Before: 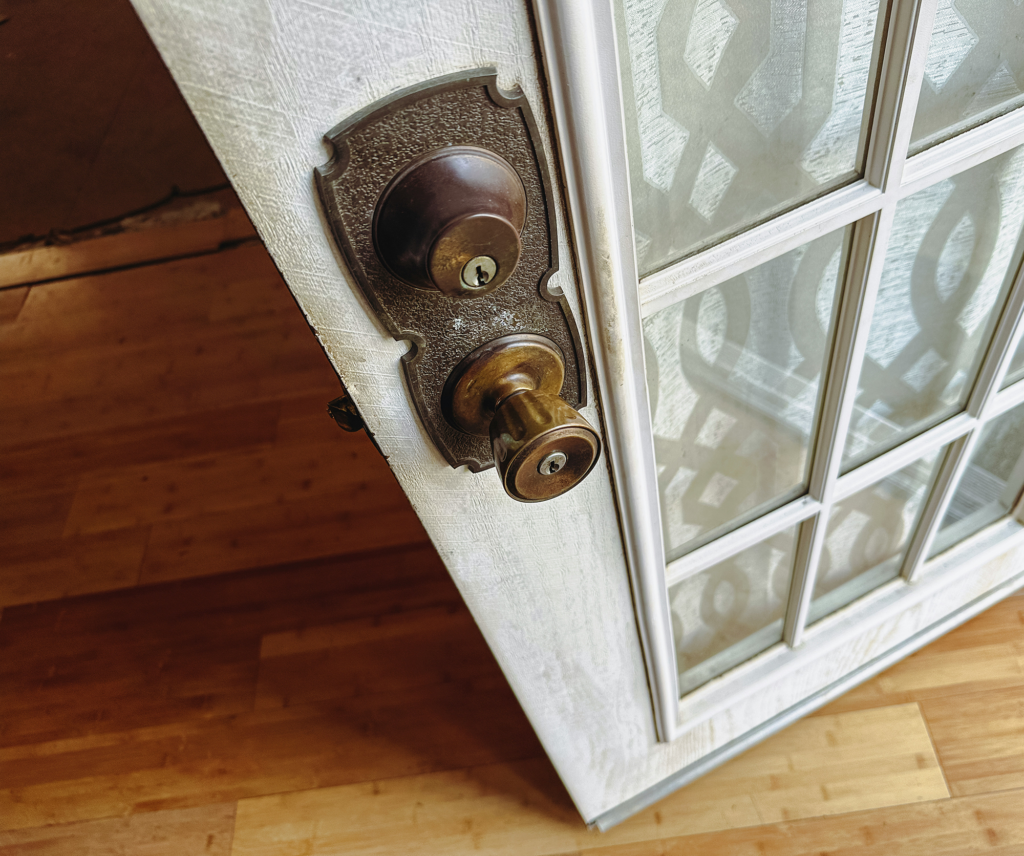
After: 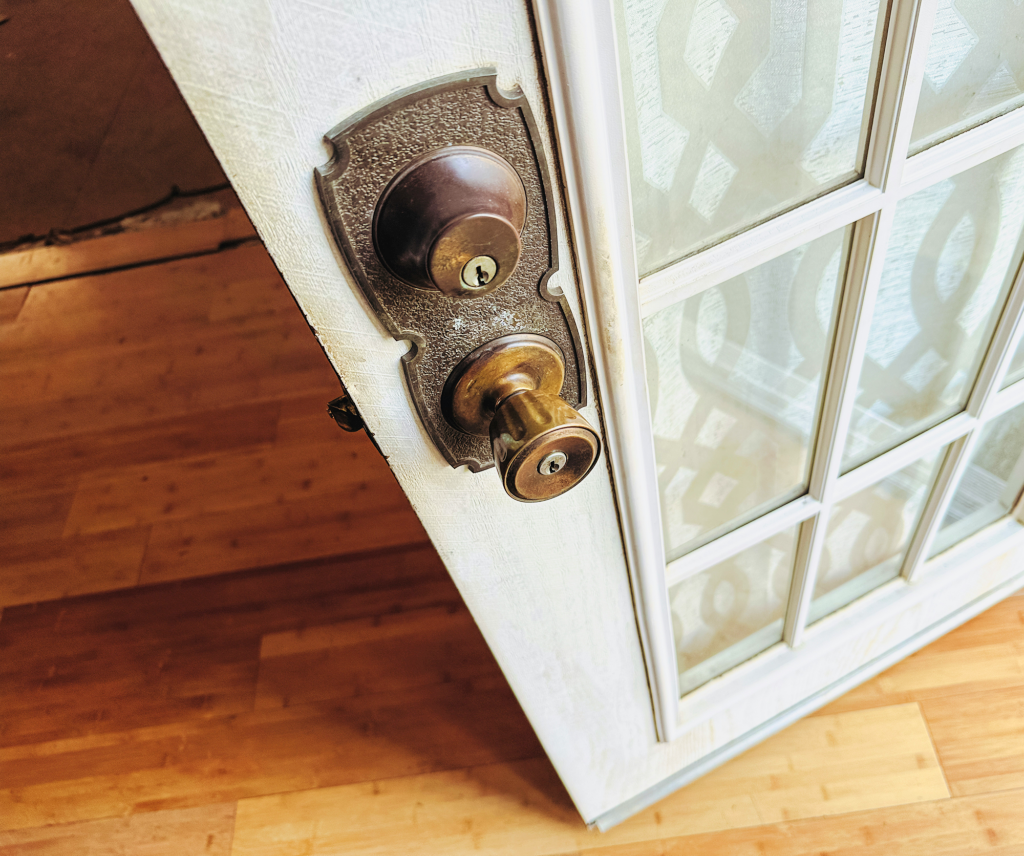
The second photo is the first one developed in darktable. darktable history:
filmic rgb: black relative exposure -7.65 EV, white relative exposure 4.56 EV, hardness 3.61, color science v6 (2022)
exposure: black level correction 0, exposure 1.2 EV, compensate exposure bias true, compensate highlight preservation false
color balance: contrast -0.5%
